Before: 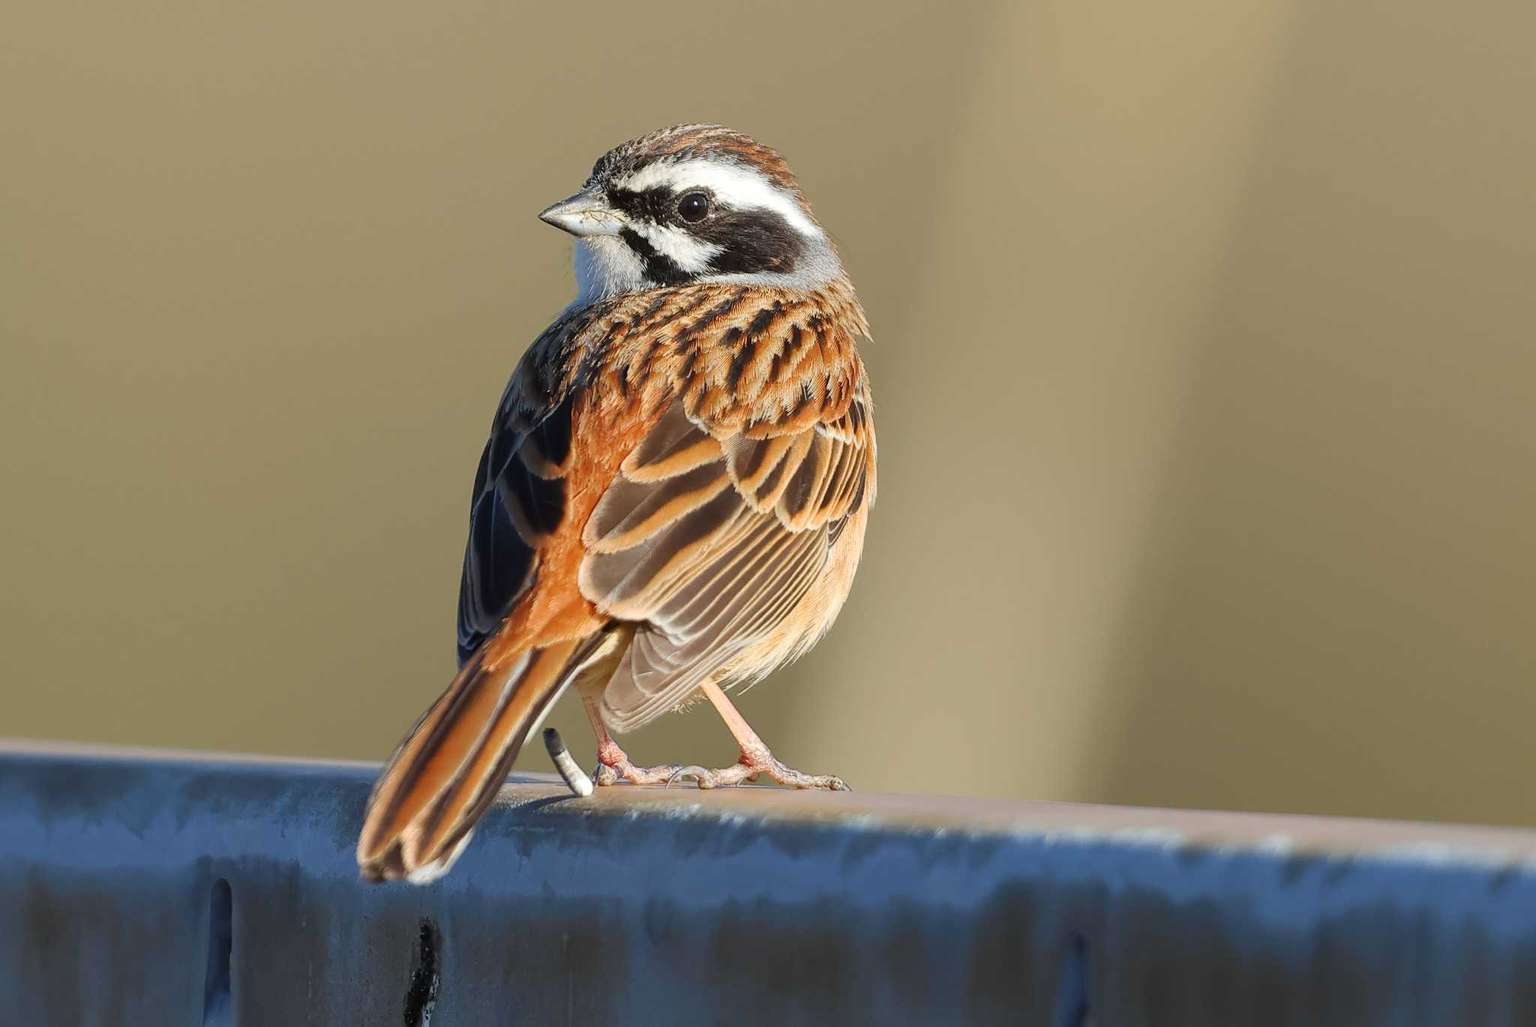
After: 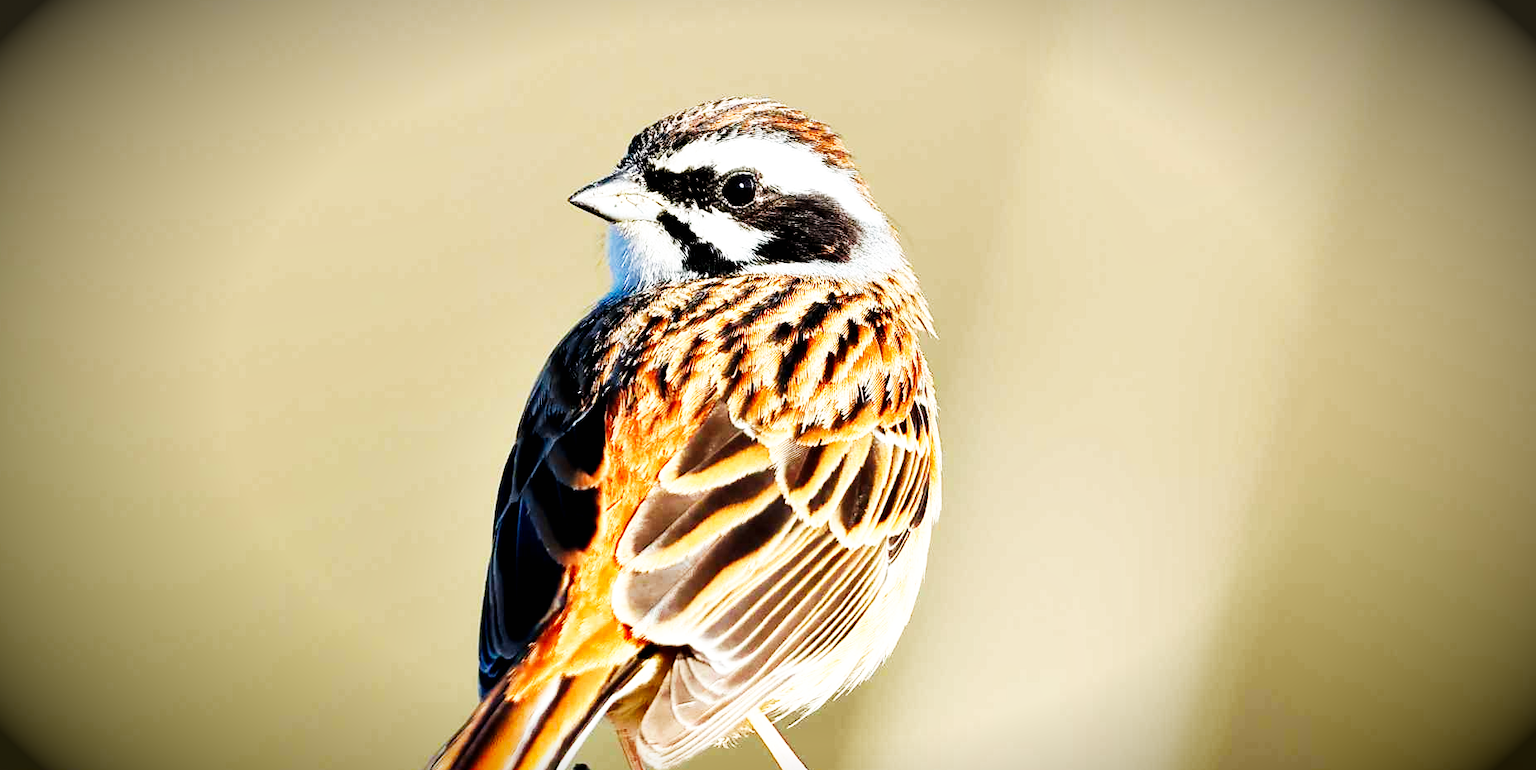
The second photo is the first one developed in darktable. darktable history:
tone equalizer: on, module defaults
base curve: curves: ch0 [(0, 0) (0.007, 0.004) (0.027, 0.03) (0.046, 0.07) (0.207, 0.54) (0.442, 0.872) (0.673, 0.972) (1, 1)], preserve colors none
crop: left 1.523%, top 3.462%, right 7.776%, bottom 28.509%
vignetting: fall-off start 70.8%, brightness -0.981, saturation 0.492, width/height ratio 1.335, unbound false
contrast equalizer: y [[0.6 ×6], [0.55 ×6], [0 ×6], [0 ×6], [0 ×6]]
